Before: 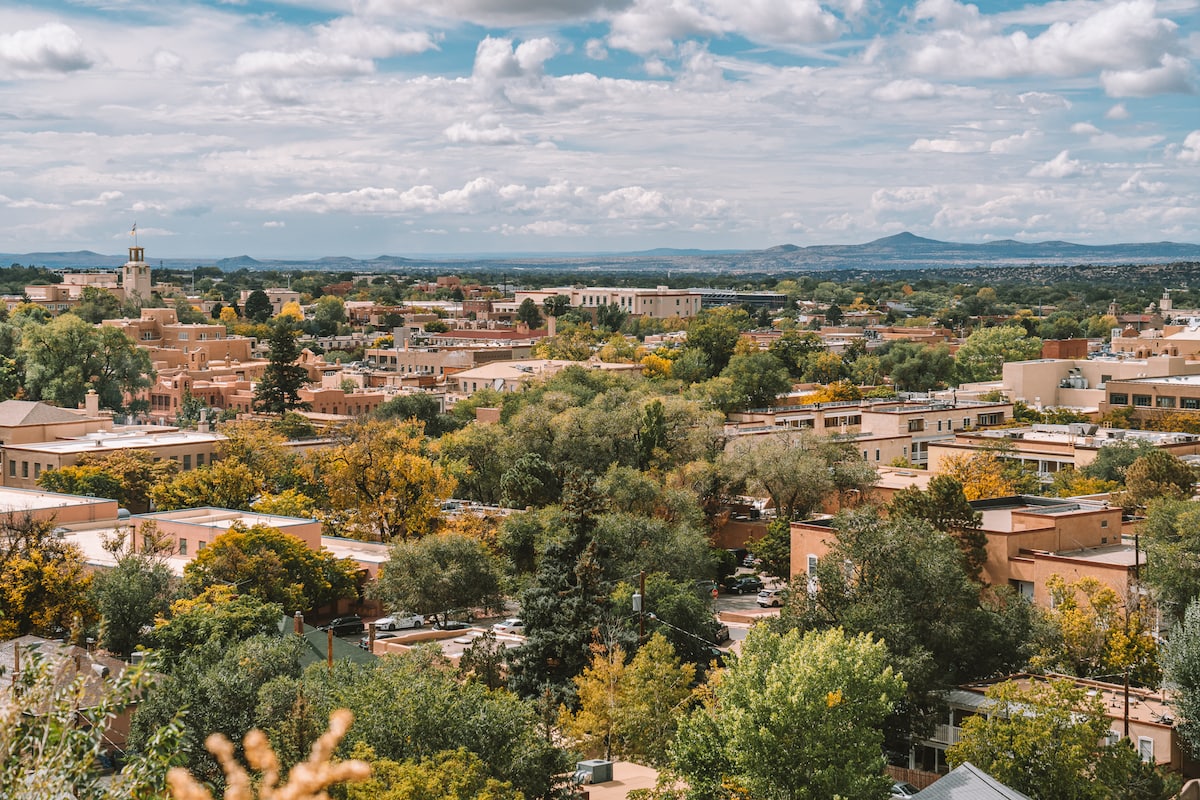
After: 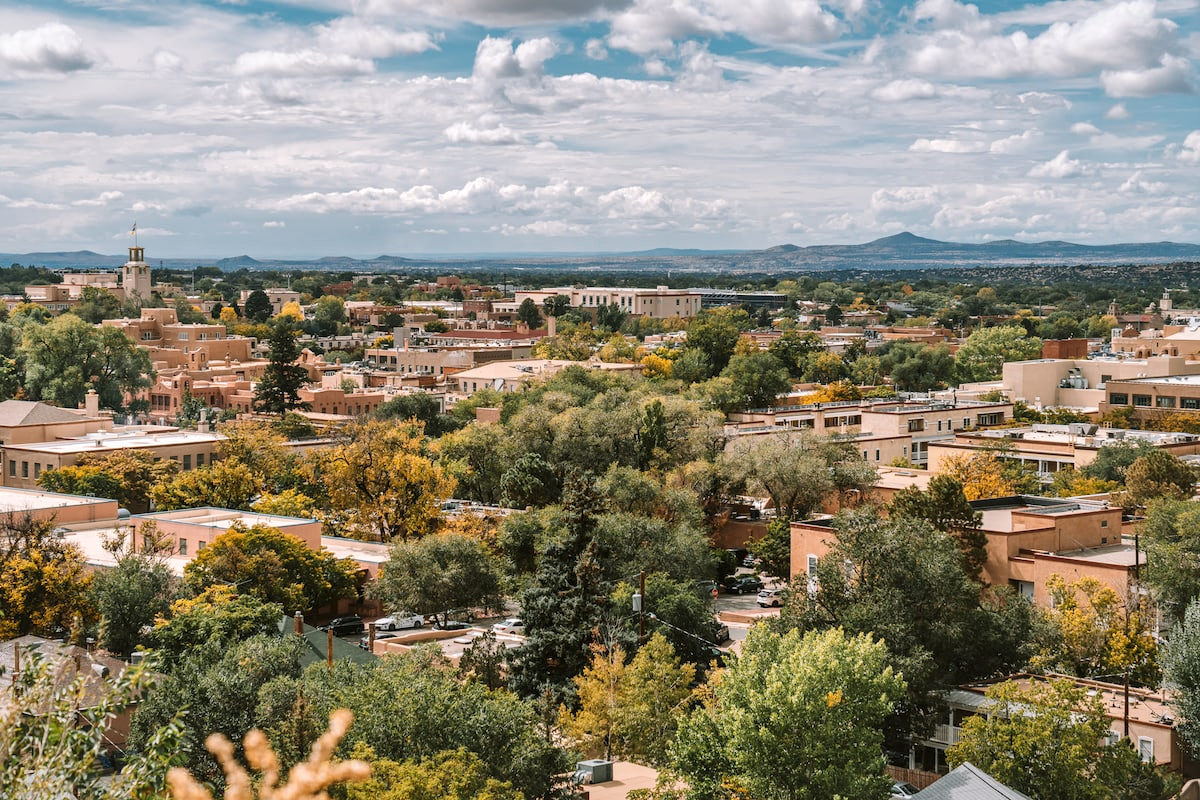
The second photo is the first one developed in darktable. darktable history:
local contrast: mode bilateral grid, contrast 20, coarseness 100, detail 150%, midtone range 0.2
